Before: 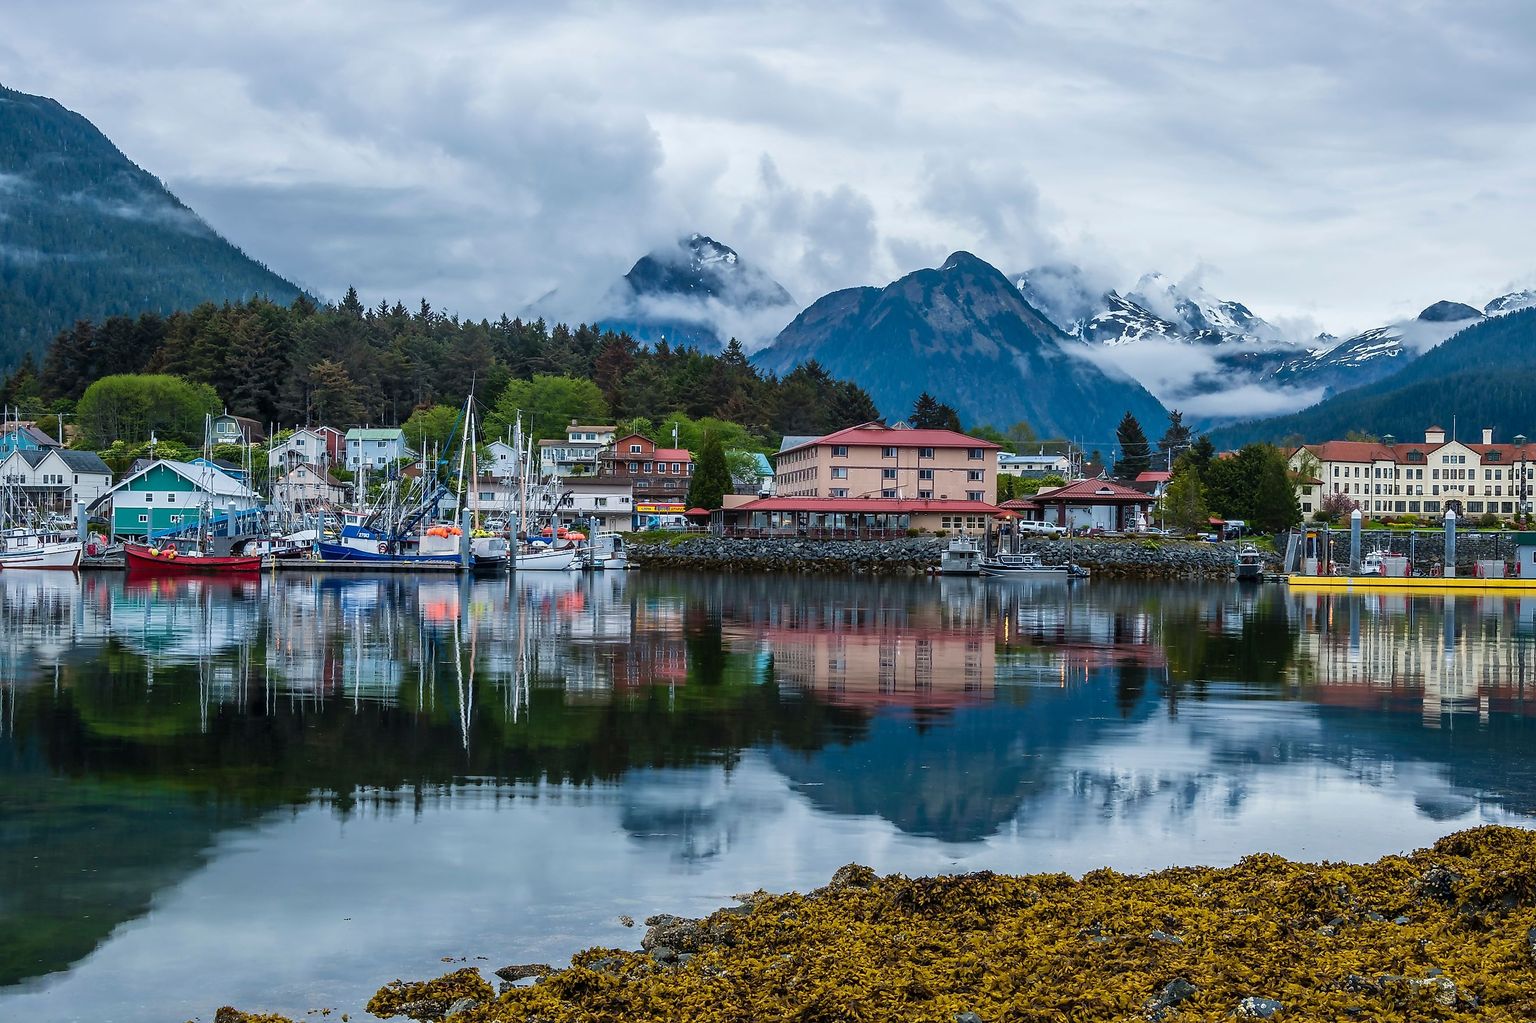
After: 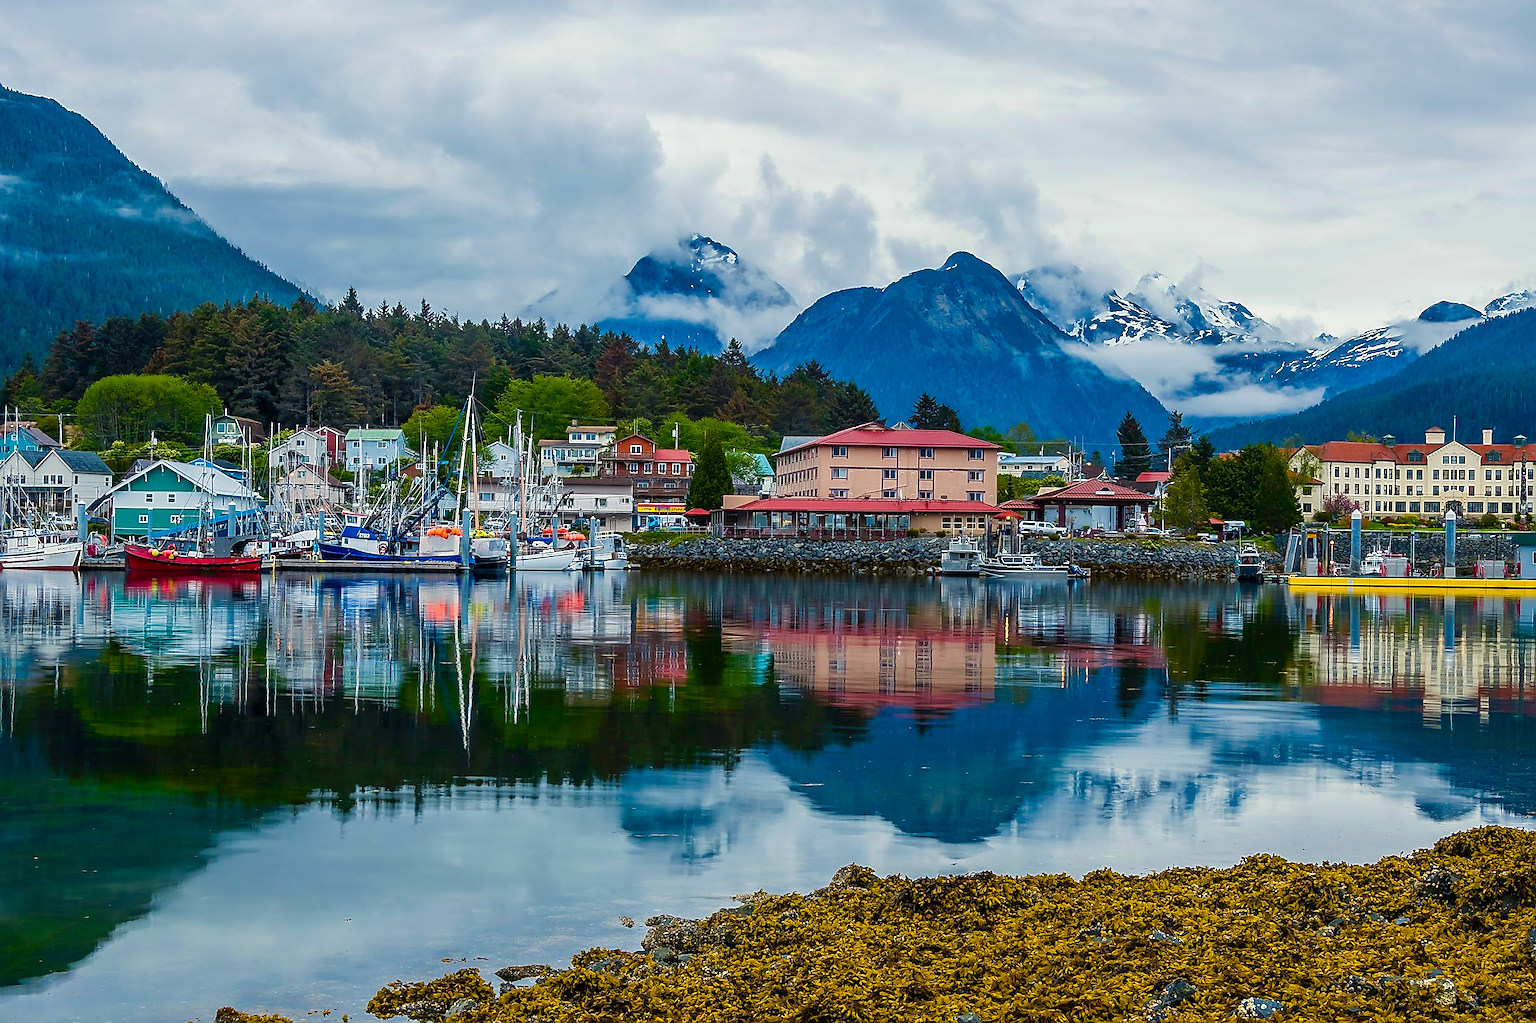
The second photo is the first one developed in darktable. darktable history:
sharpen: on, module defaults
color balance rgb: highlights gain › chroma 3.057%, highlights gain › hue 78.92°, perceptual saturation grading › global saturation 45.798%, perceptual saturation grading › highlights -50.55%, perceptual saturation grading › shadows 31.106%, global vibrance 31.744%
